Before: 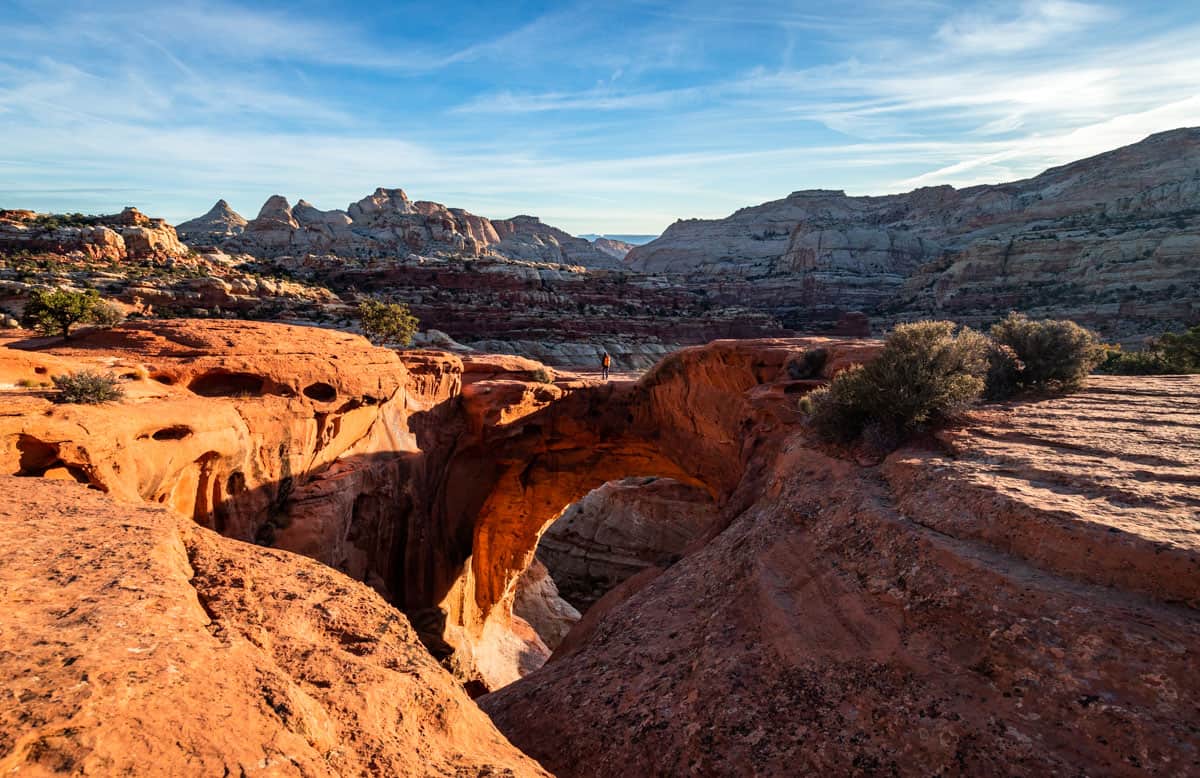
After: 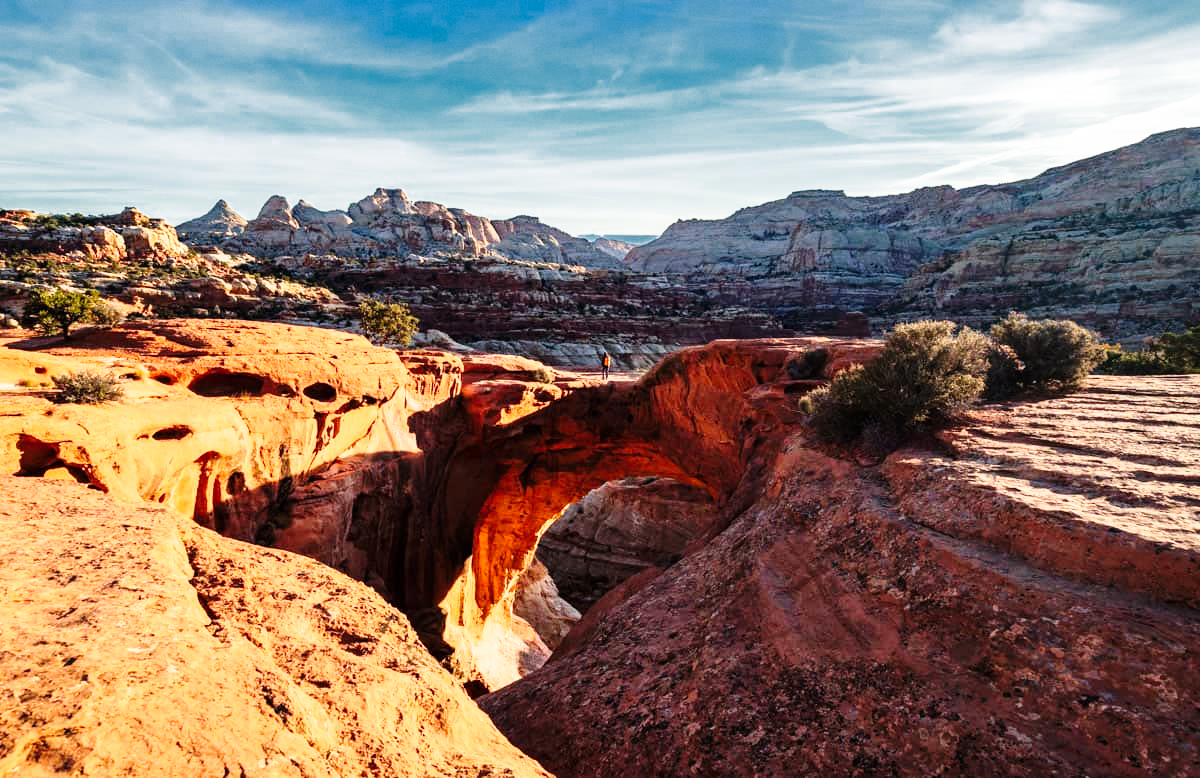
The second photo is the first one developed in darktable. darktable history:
base curve: curves: ch0 [(0, 0) (0.028, 0.03) (0.121, 0.232) (0.46, 0.748) (0.859, 0.968) (1, 1)], preserve colors none
color zones: curves: ch0 [(0.25, 0.5) (0.636, 0.25) (0.75, 0.5)]
grain: coarseness 0.09 ISO, strength 10%
